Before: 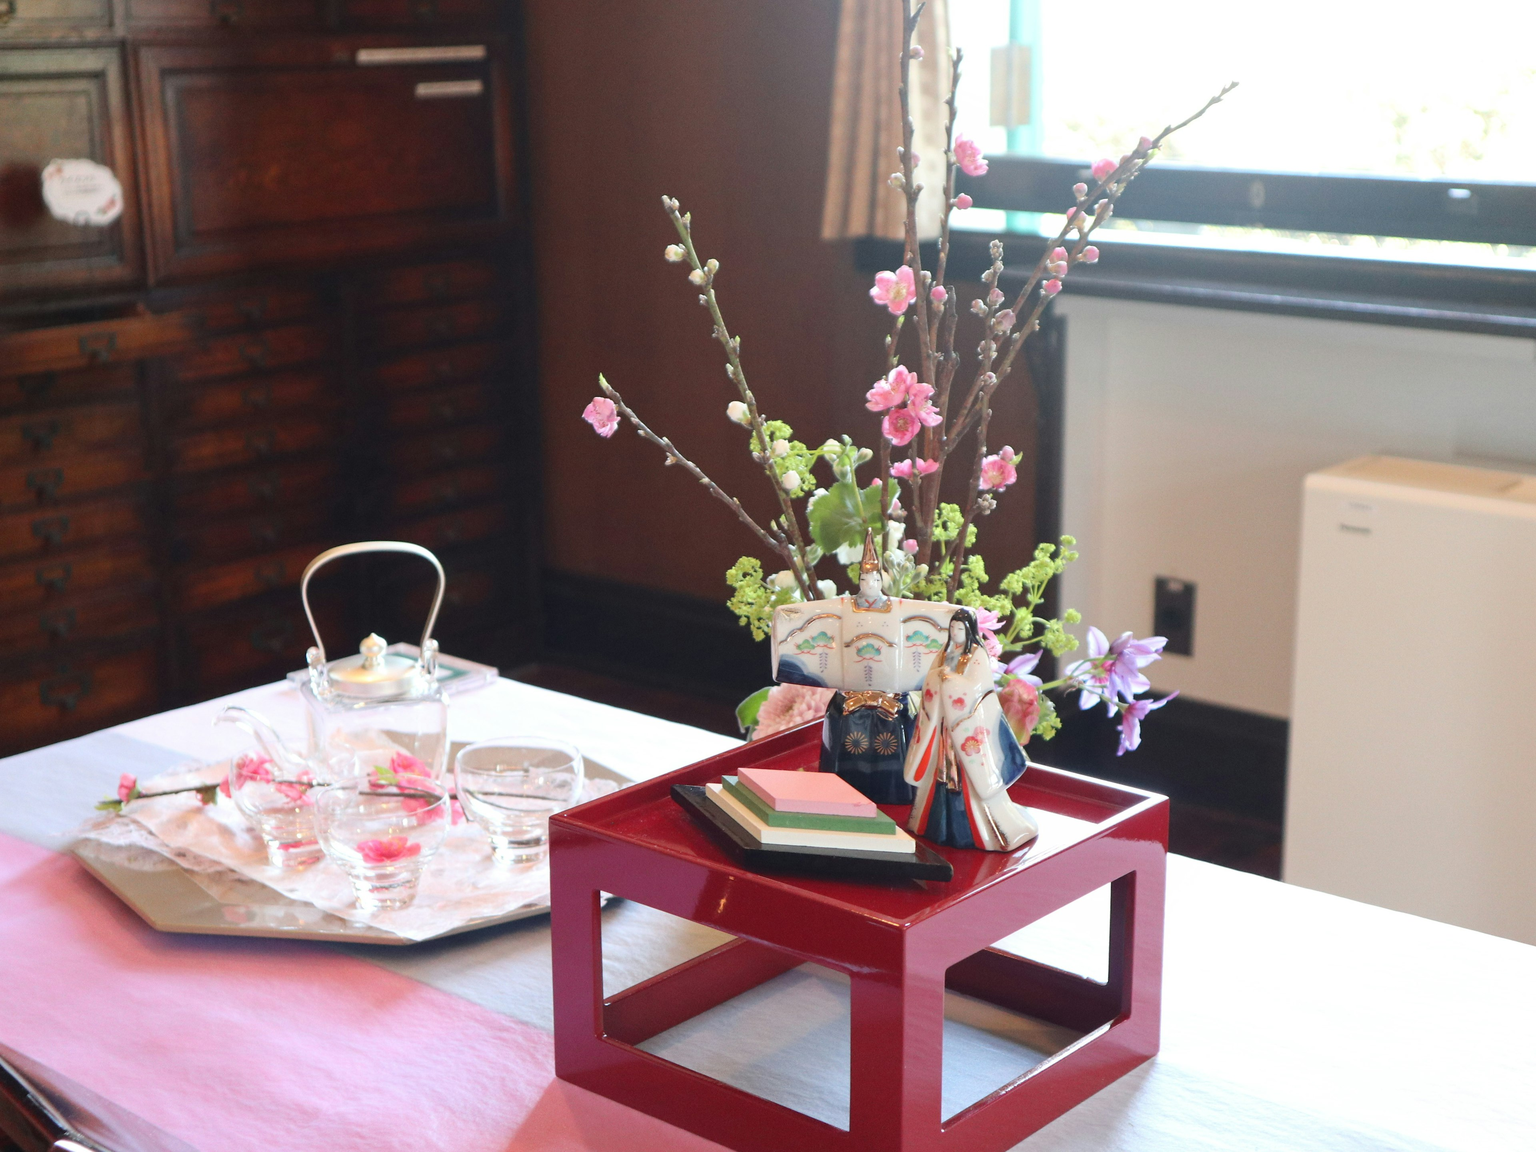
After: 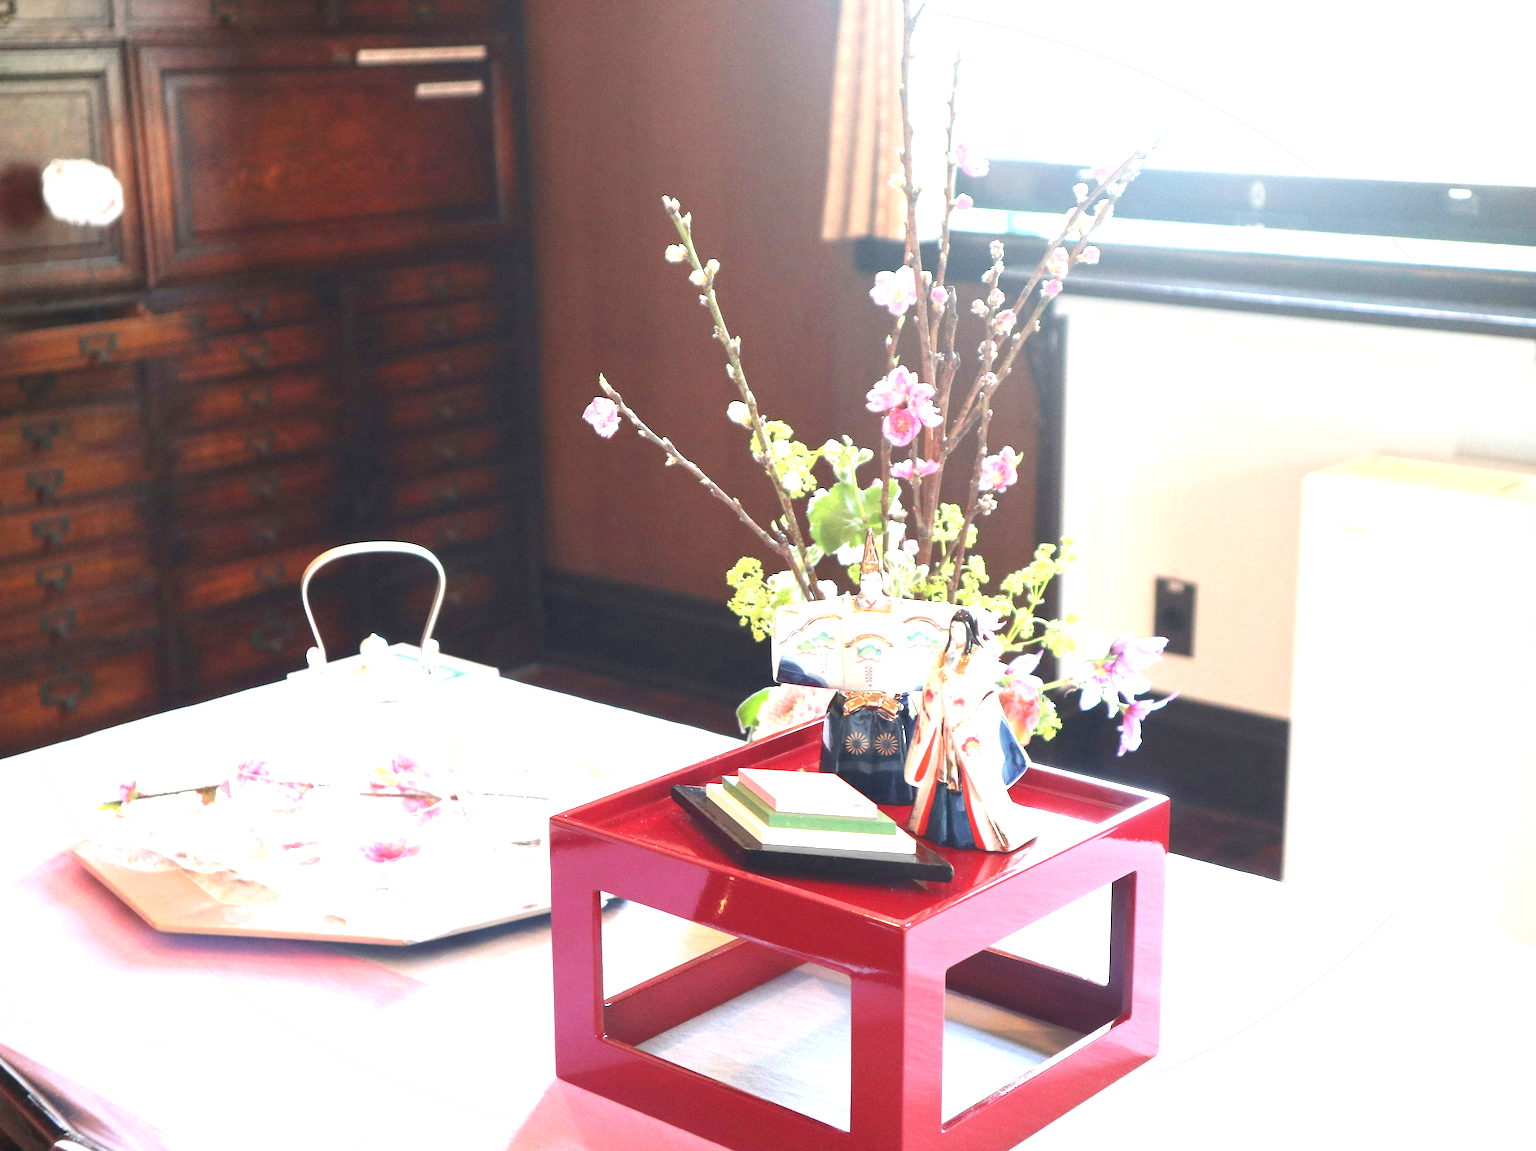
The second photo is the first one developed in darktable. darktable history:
exposure: black level correction 0, exposure 1.45 EV, compensate exposure bias true, compensate highlight preservation false
vignetting: fall-off start 100%, fall-off radius 64.94%, automatic ratio true, unbound false
color correction: saturation 0.99
